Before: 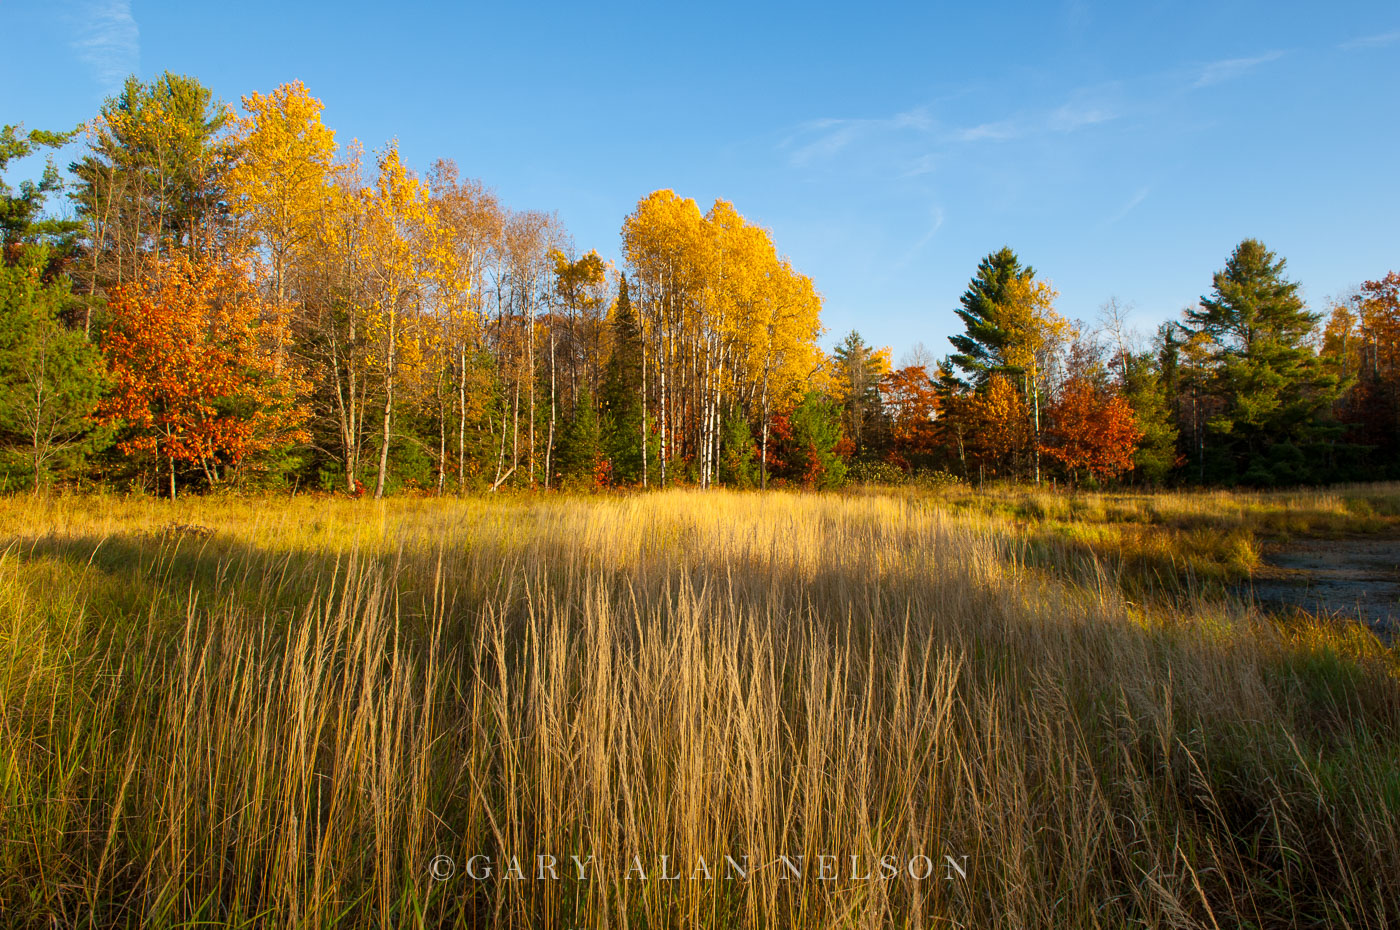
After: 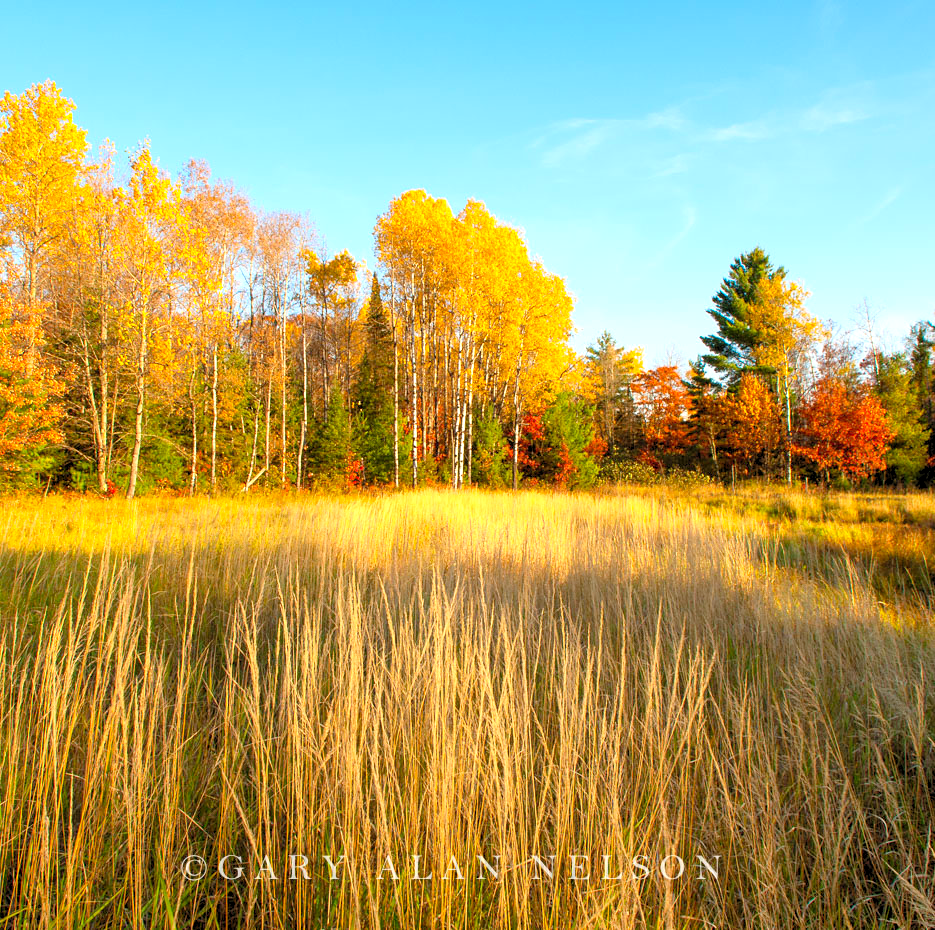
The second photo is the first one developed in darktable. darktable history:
levels: levels [0.036, 0.364, 0.827]
crop and rotate: left 17.732%, right 15.423%
